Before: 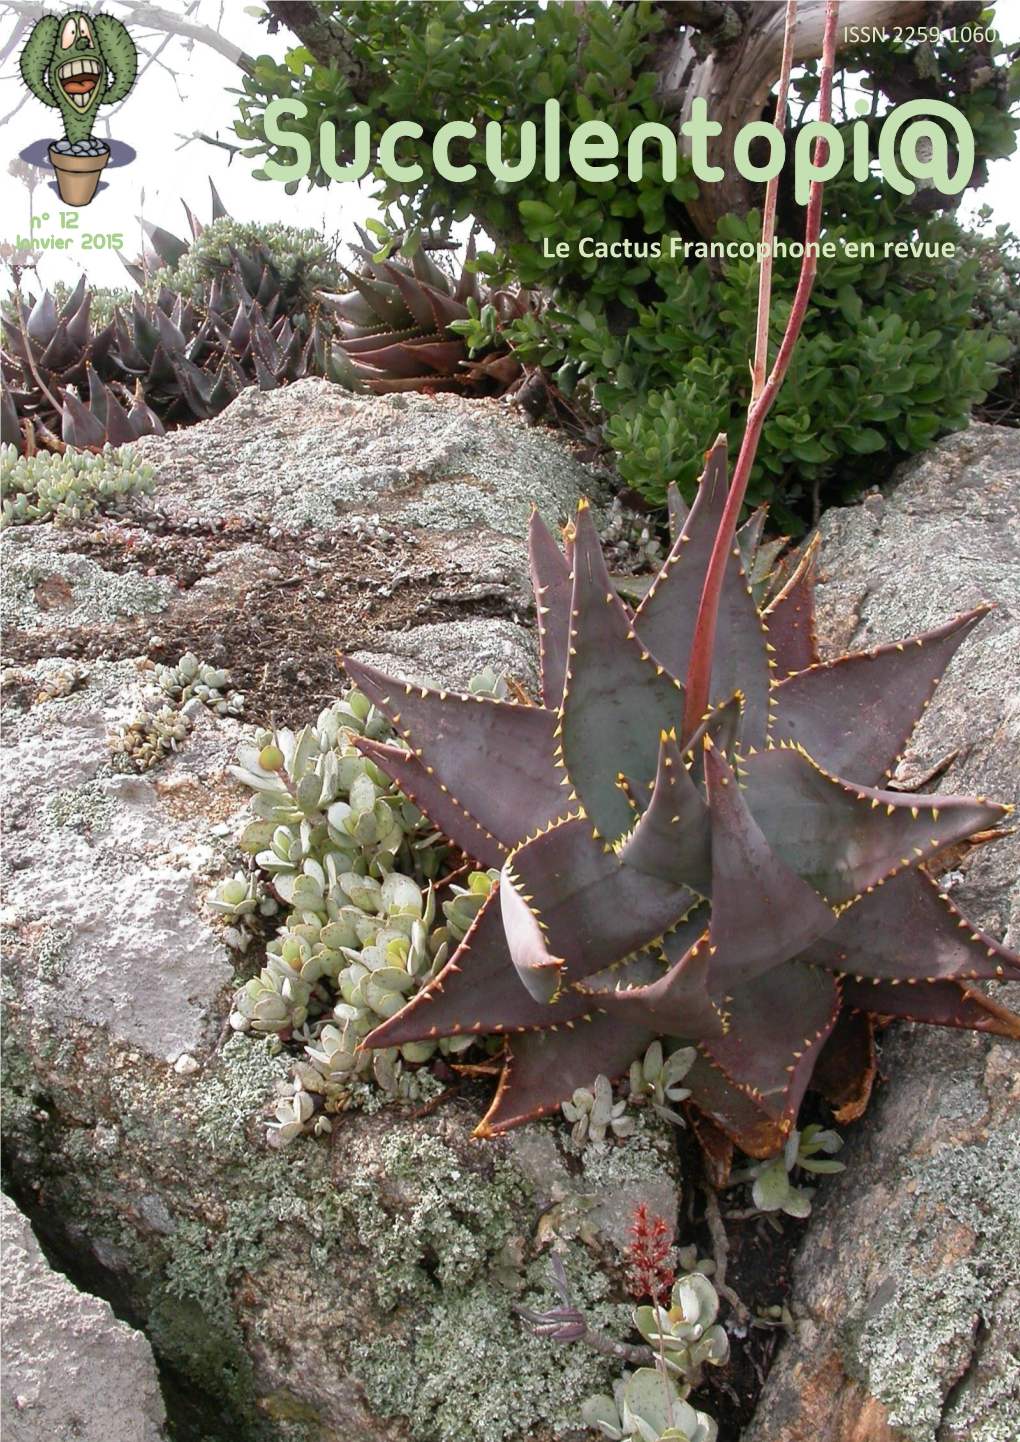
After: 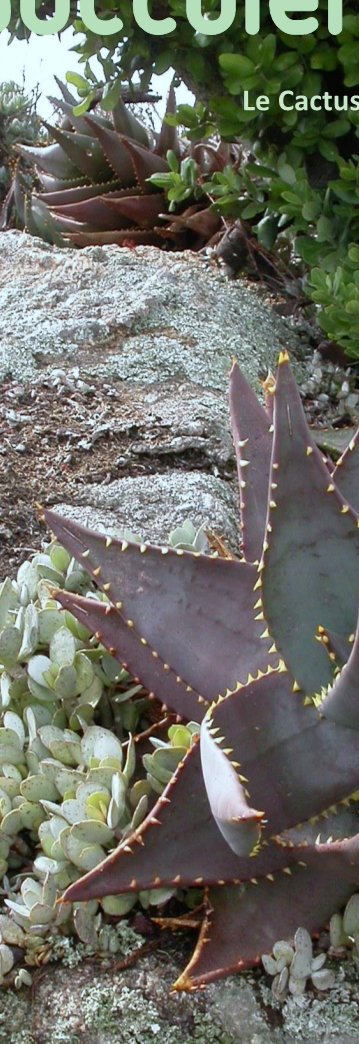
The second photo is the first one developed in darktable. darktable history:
crop and rotate: left 29.476%, top 10.214%, right 35.32%, bottom 17.333%
white balance: red 0.925, blue 1.046
